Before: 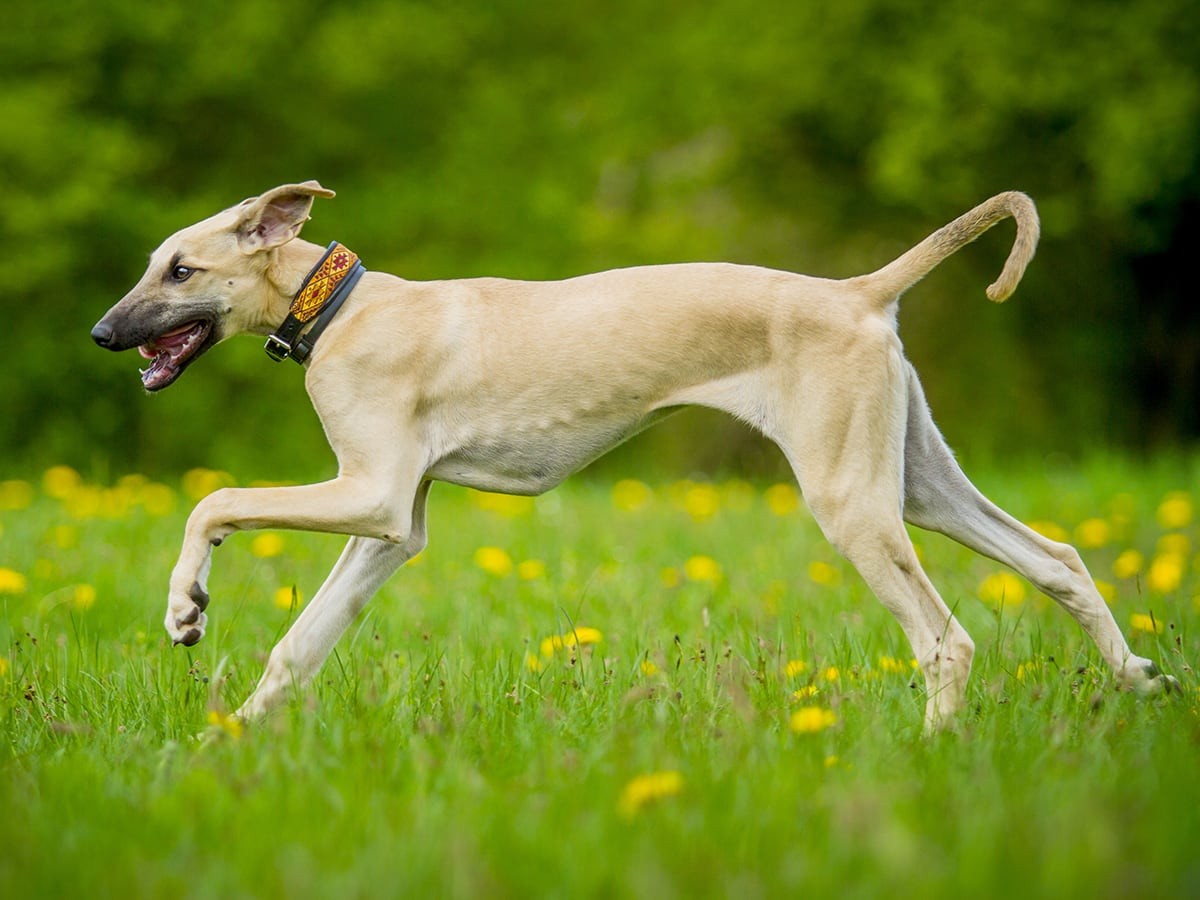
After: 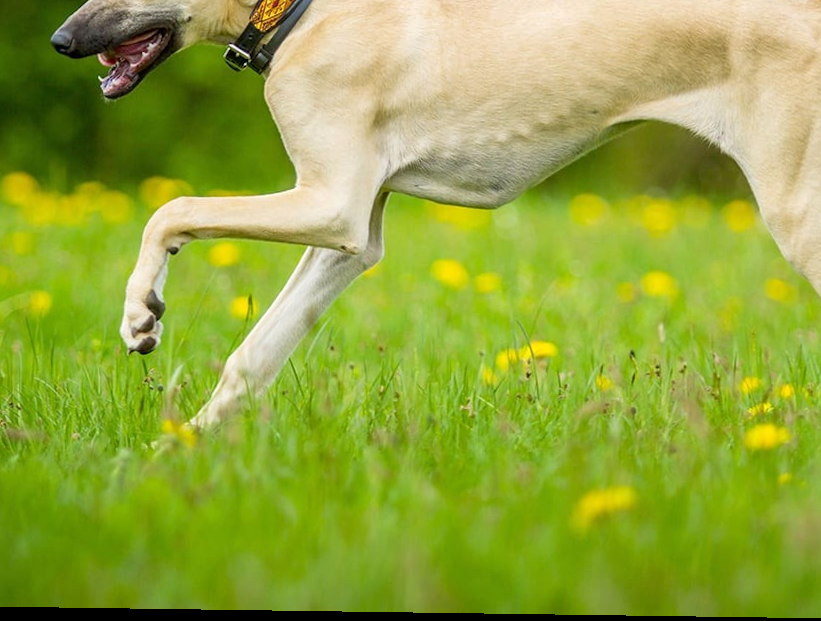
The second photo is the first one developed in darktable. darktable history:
exposure: exposure 0.2 EV, compensate highlight preservation false
crop and rotate: angle -0.809°, left 3.999%, top 32.217%, right 28.245%
